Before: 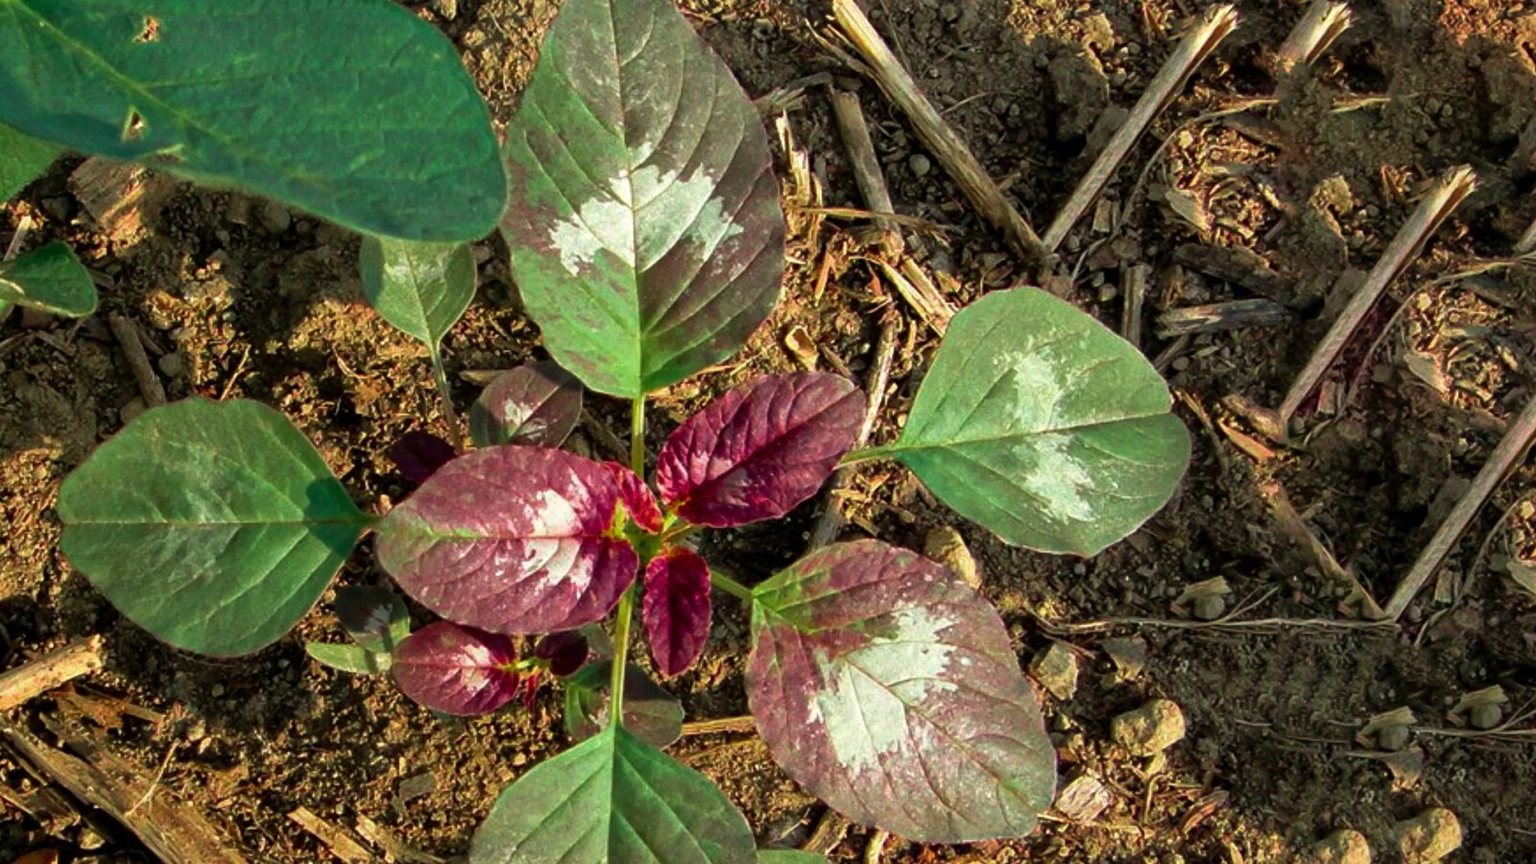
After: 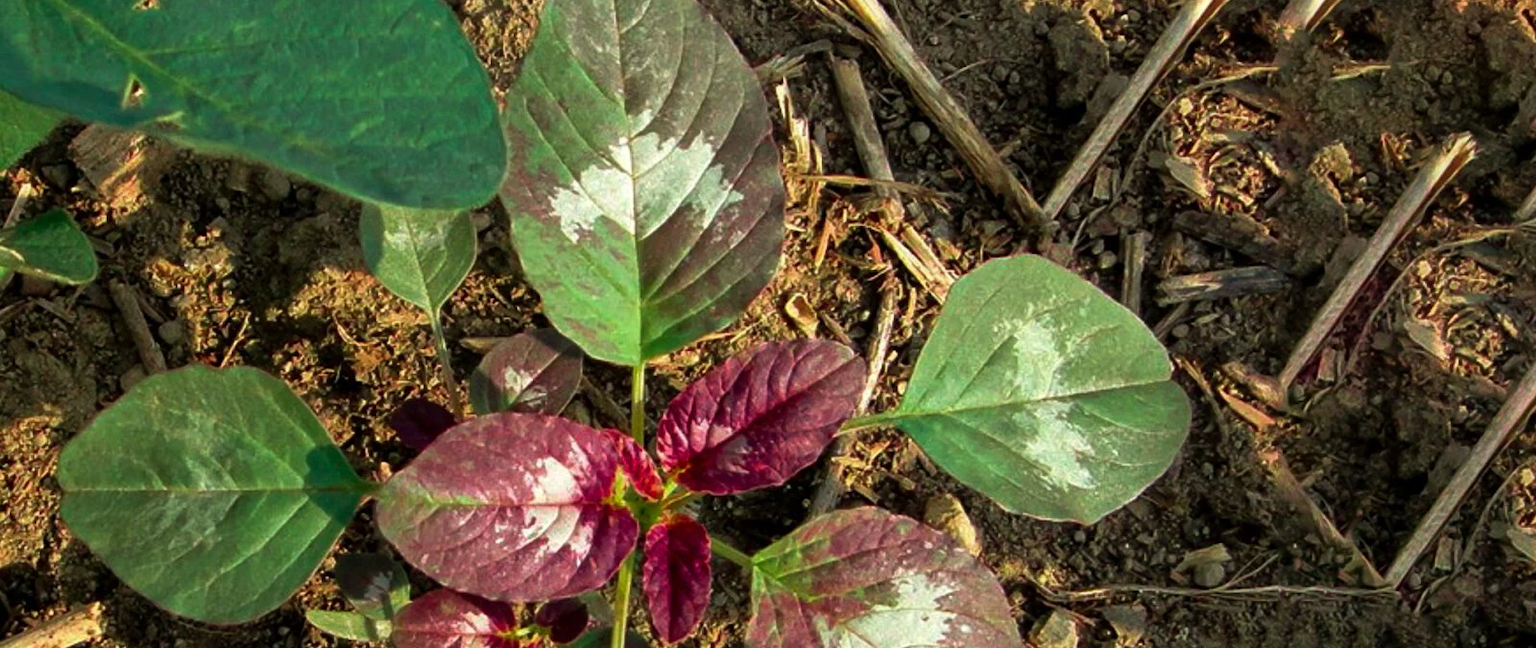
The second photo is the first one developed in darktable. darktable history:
crop: top 3.857%, bottom 21.132%
shadows and highlights: shadows -21.3, highlights 100, soften with gaussian
